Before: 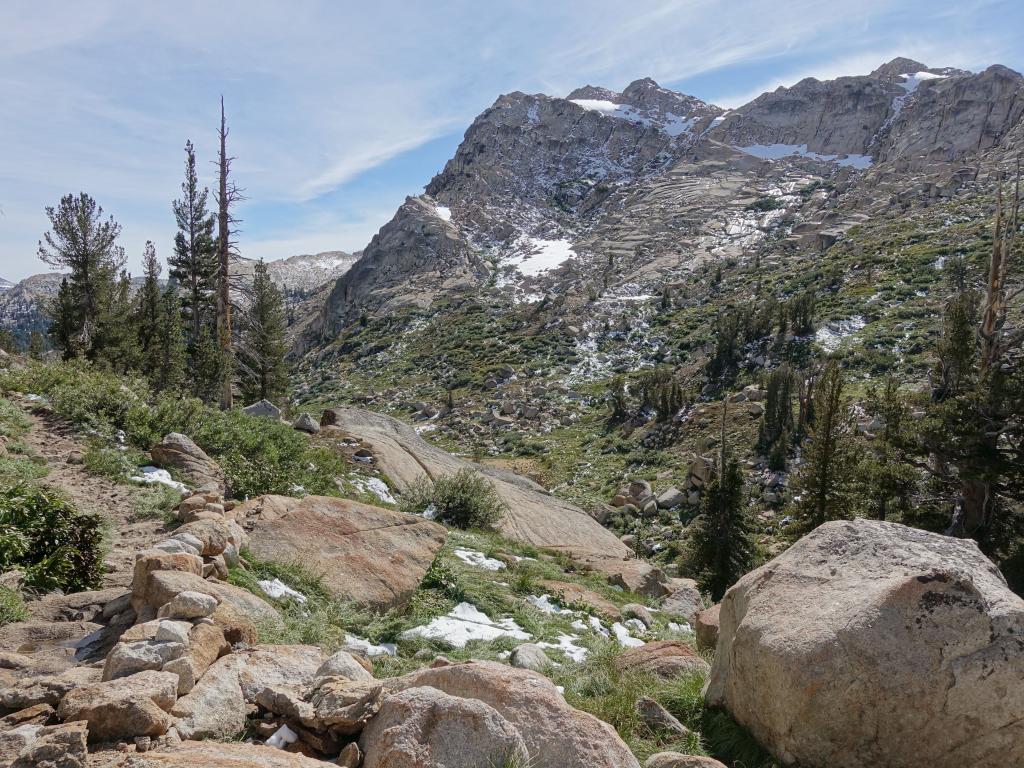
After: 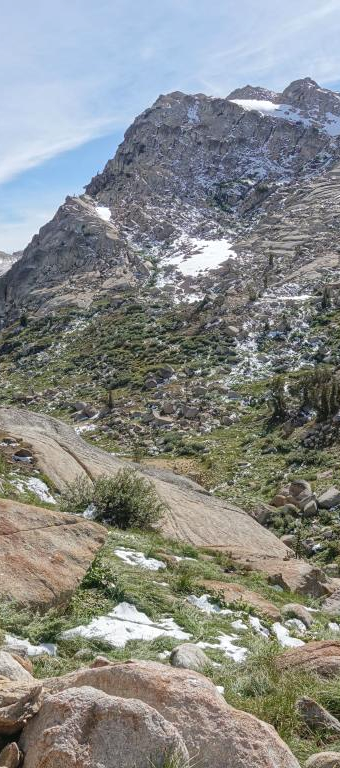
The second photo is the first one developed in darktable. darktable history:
crop: left 33.224%, right 33.497%
local contrast: detail 109%
exposure: exposure 0.202 EV, compensate highlight preservation false
